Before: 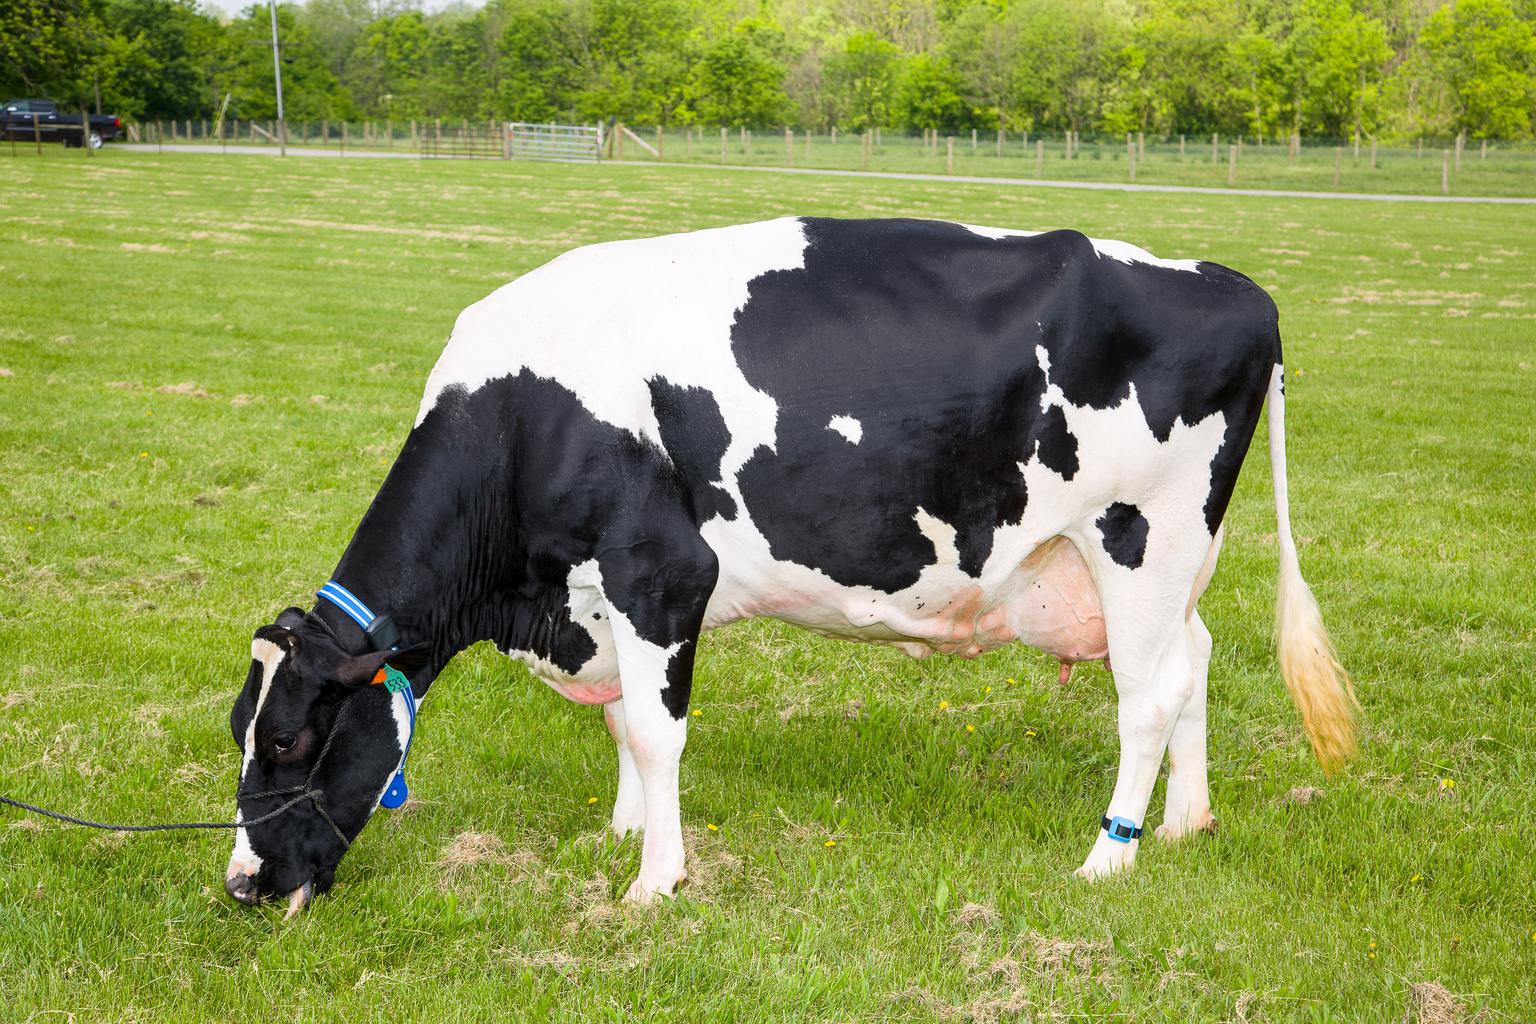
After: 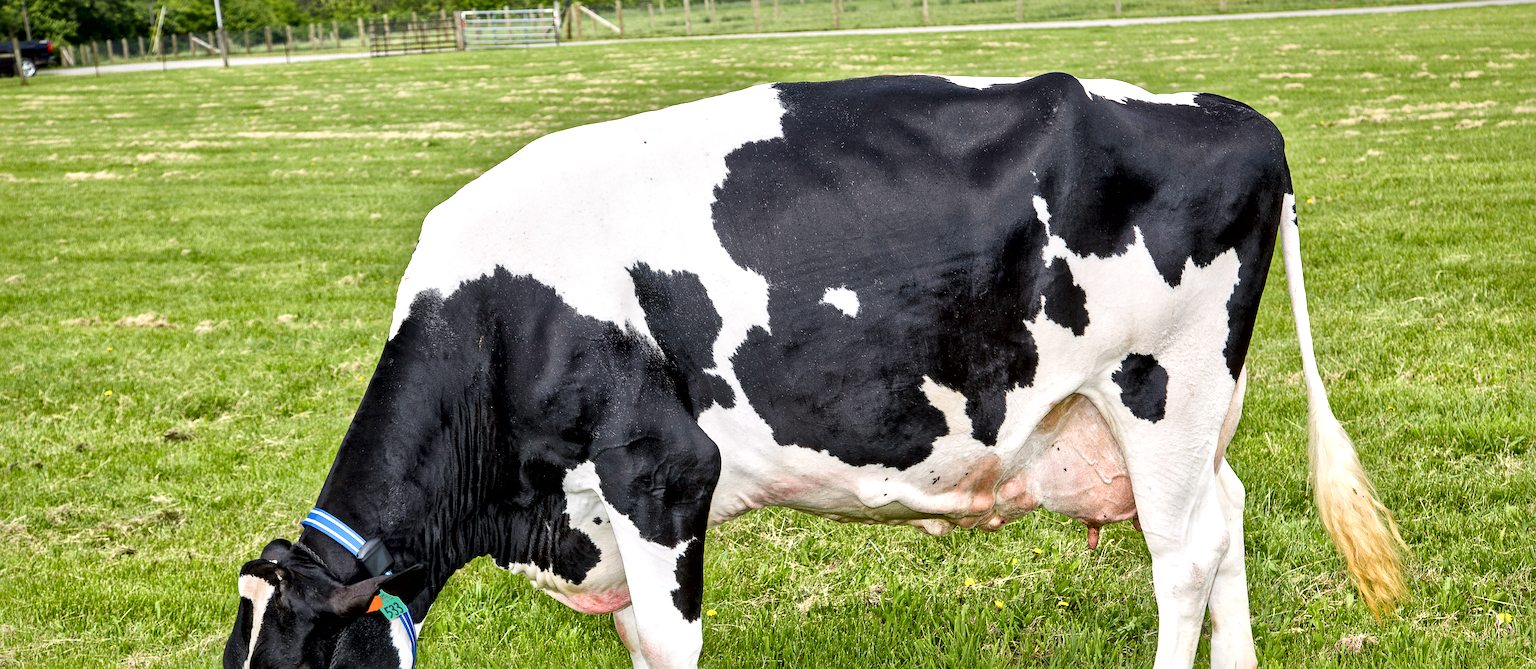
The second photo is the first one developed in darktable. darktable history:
crop and rotate: top 8.293%, bottom 20.996%
local contrast: mode bilateral grid, contrast 44, coarseness 69, detail 214%, midtone range 0.2
color correction: saturation 0.98
rotate and perspective: rotation -5°, crop left 0.05, crop right 0.952, crop top 0.11, crop bottom 0.89
